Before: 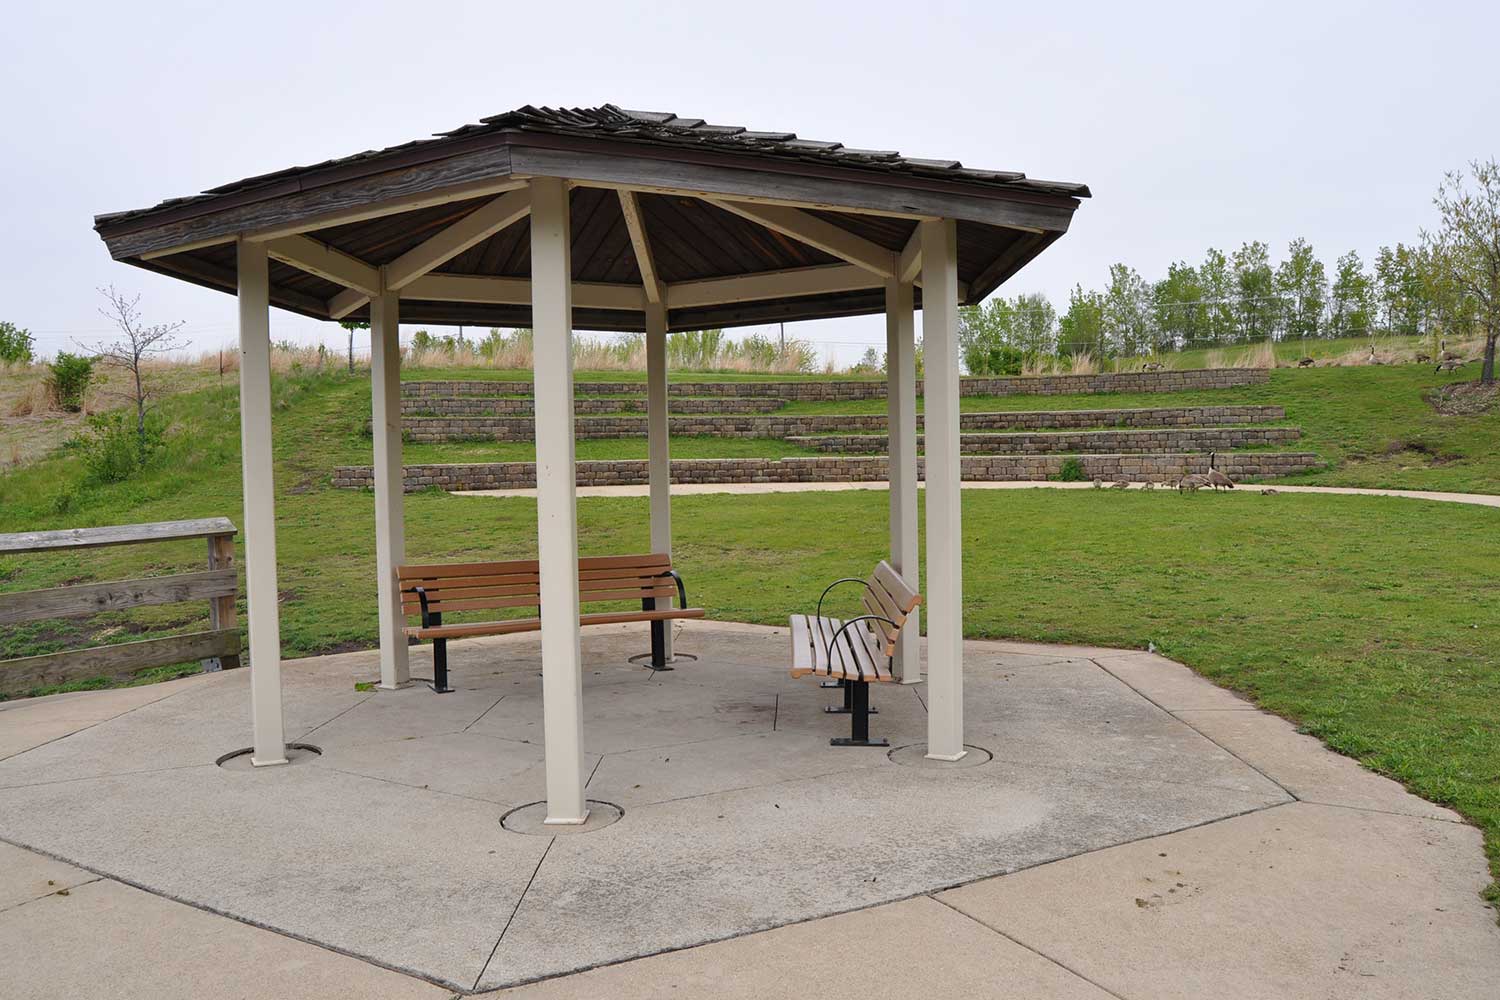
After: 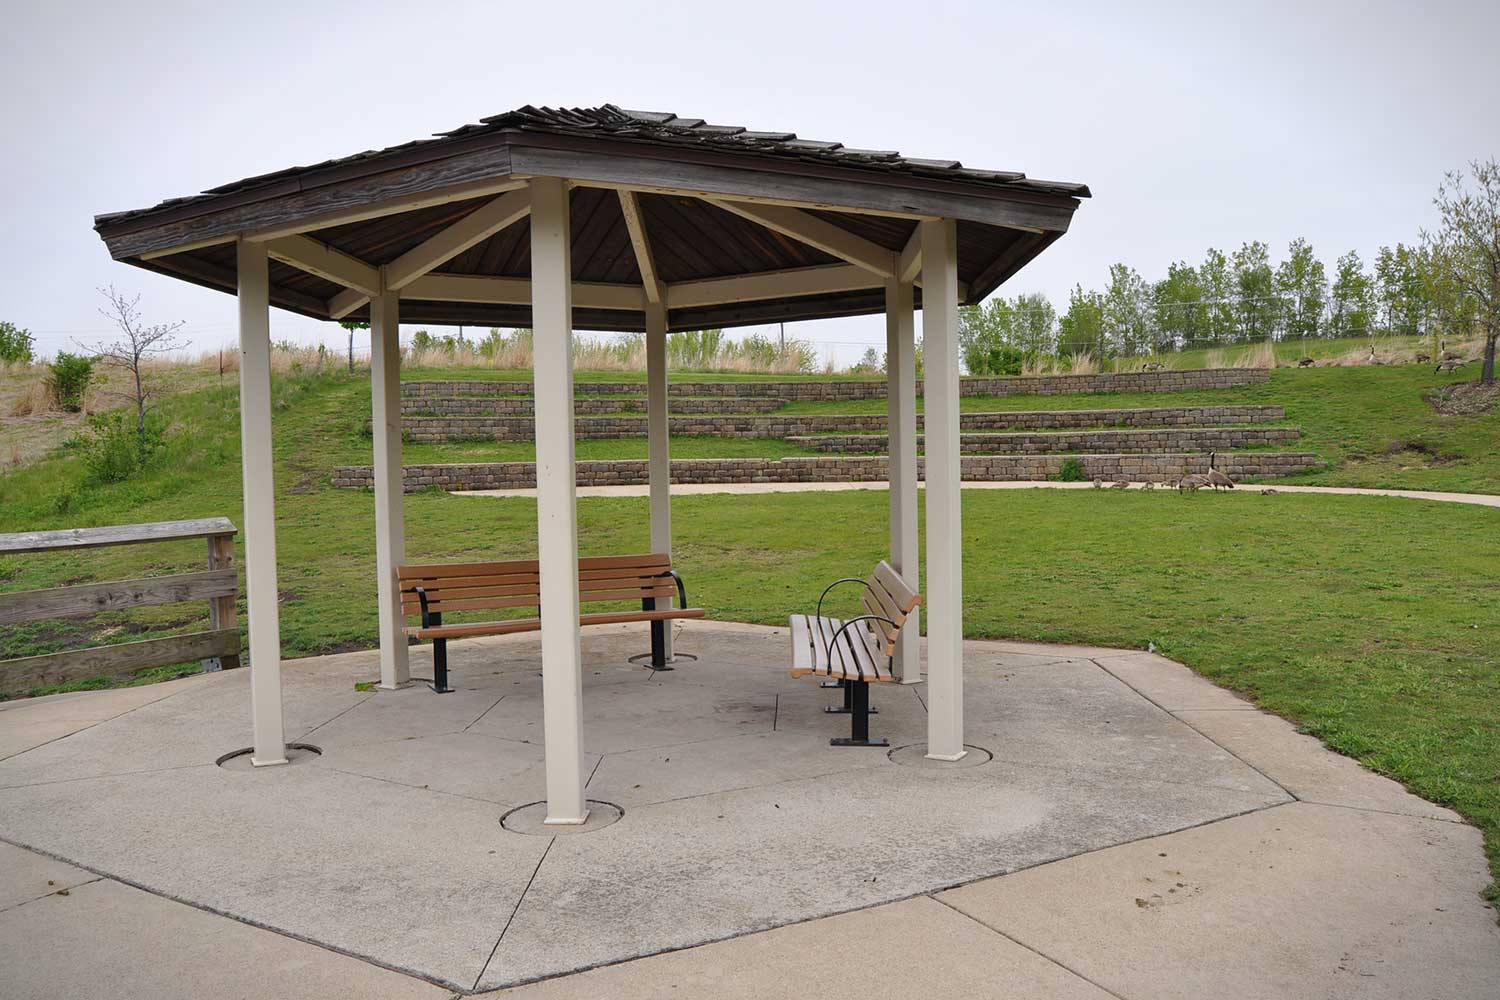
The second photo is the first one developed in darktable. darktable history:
vignetting: fall-off start 100.69%, center (-0.01, 0), width/height ratio 1.308
